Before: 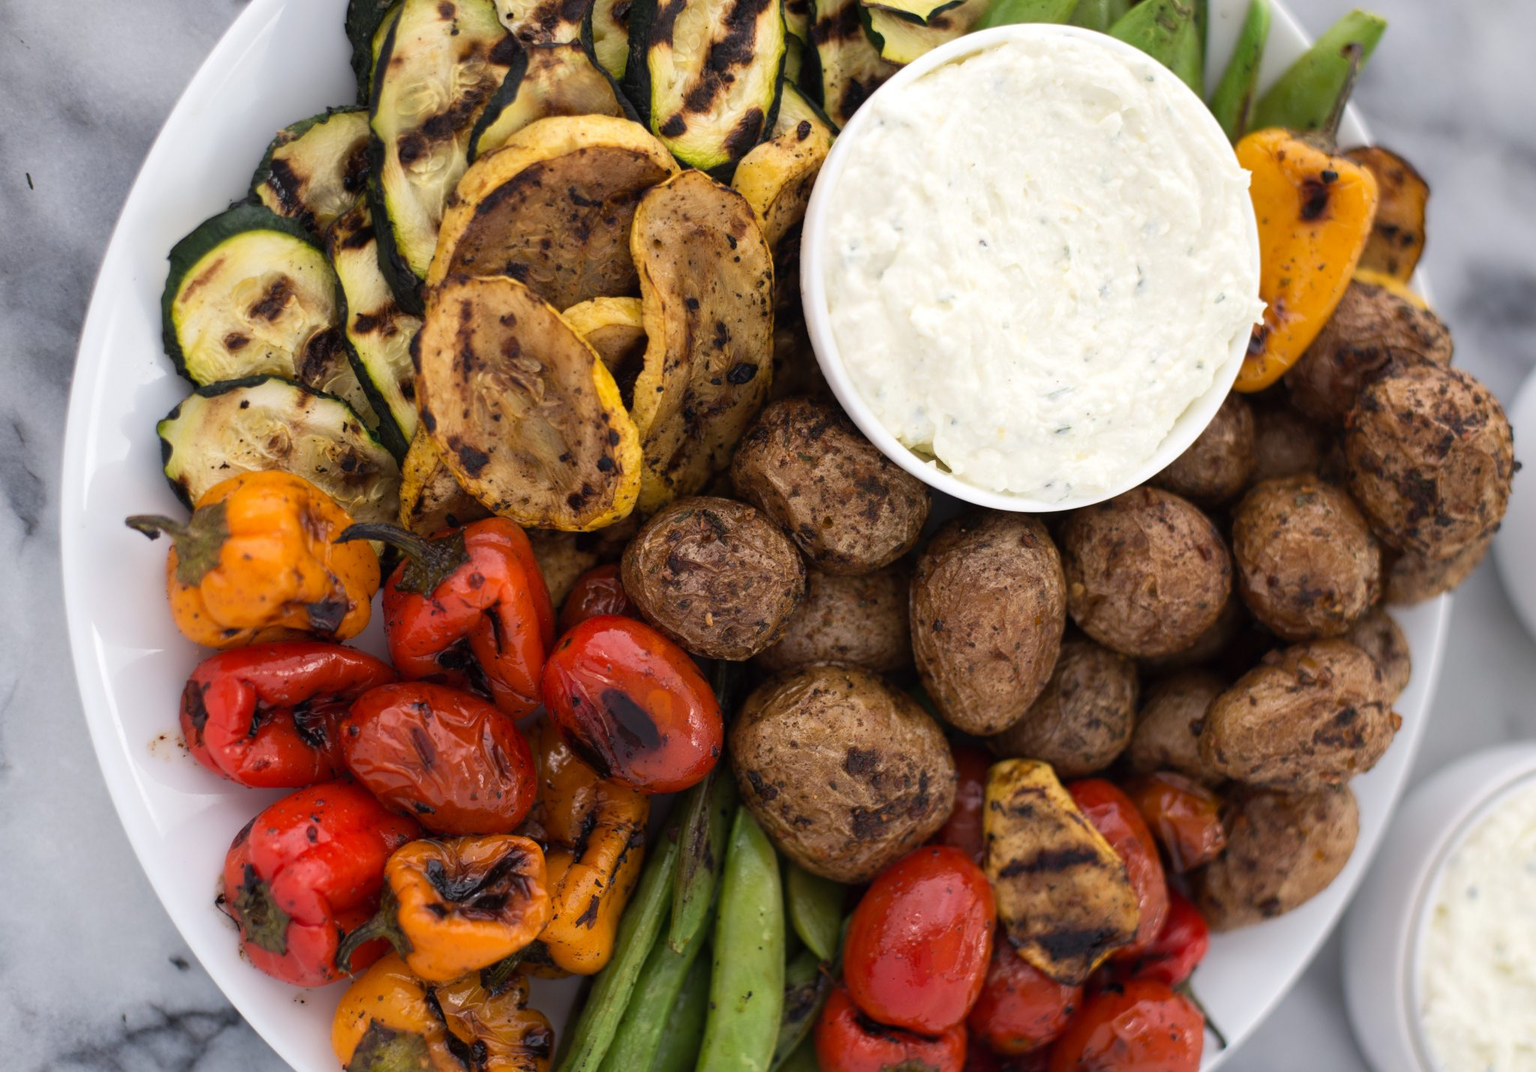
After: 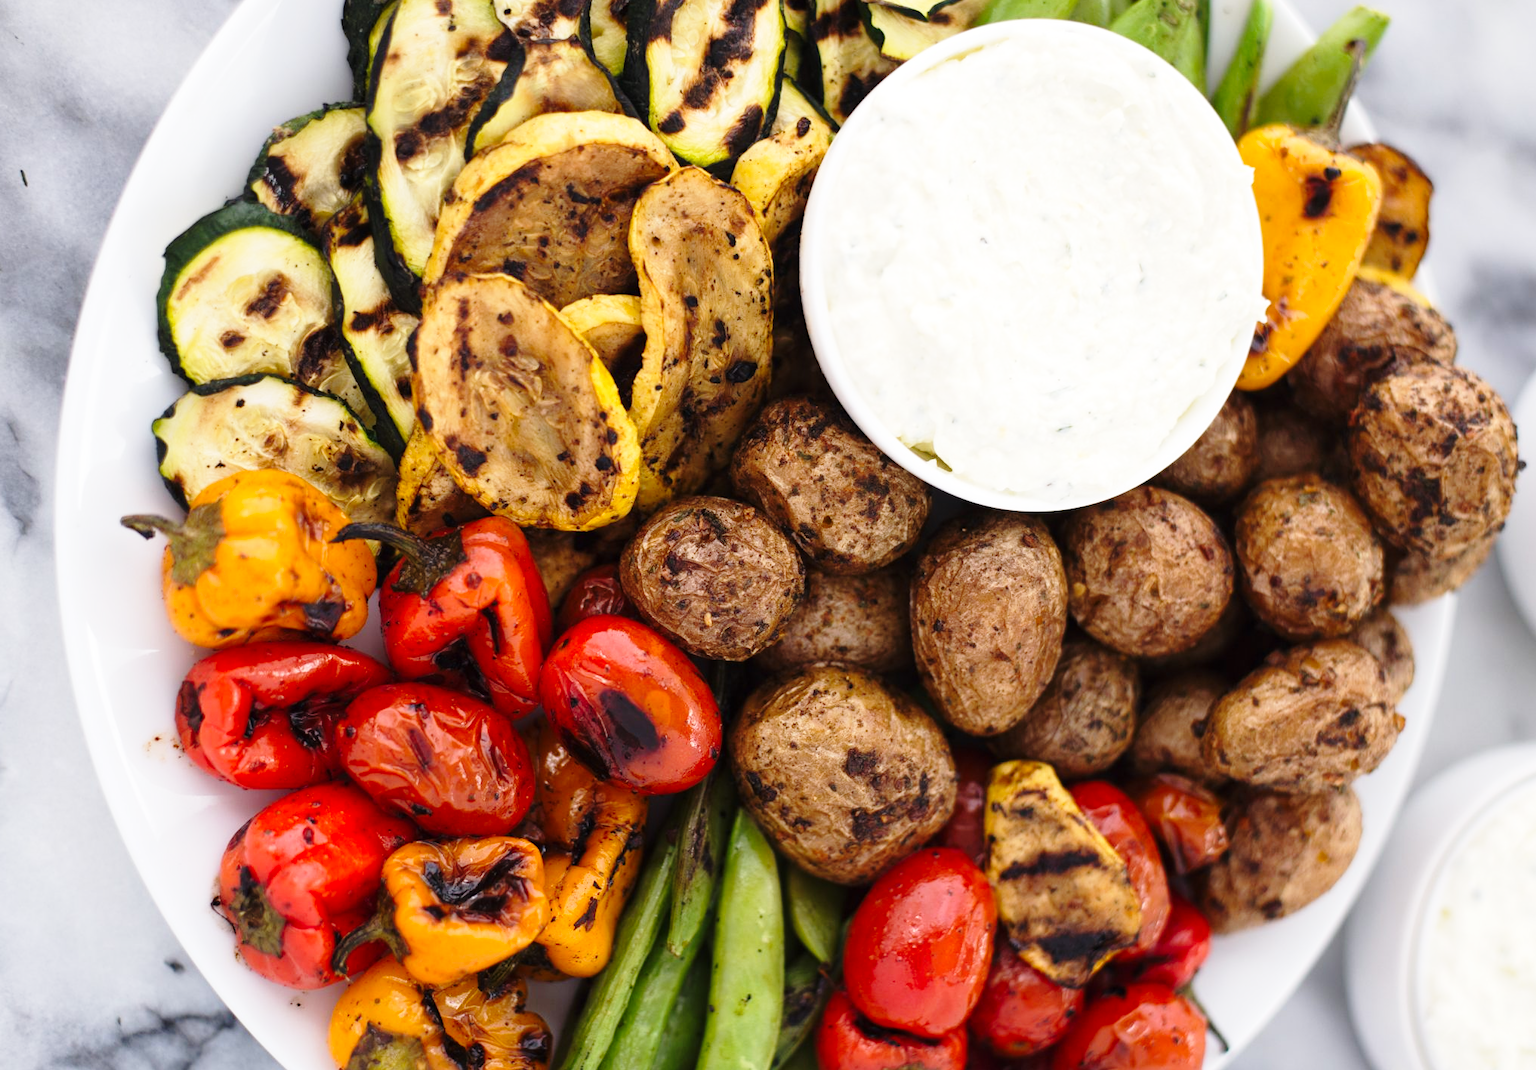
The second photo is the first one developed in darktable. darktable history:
crop: left 0.434%, top 0.485%, right 0.244%, bottom 0.386%
base curve: curves: ch0 [(0, 0) (0.028, 0.03) (0.121, 0.232) (0.46, 0.748) (0.859, 0.968) (1, 1)], preserve colors none
